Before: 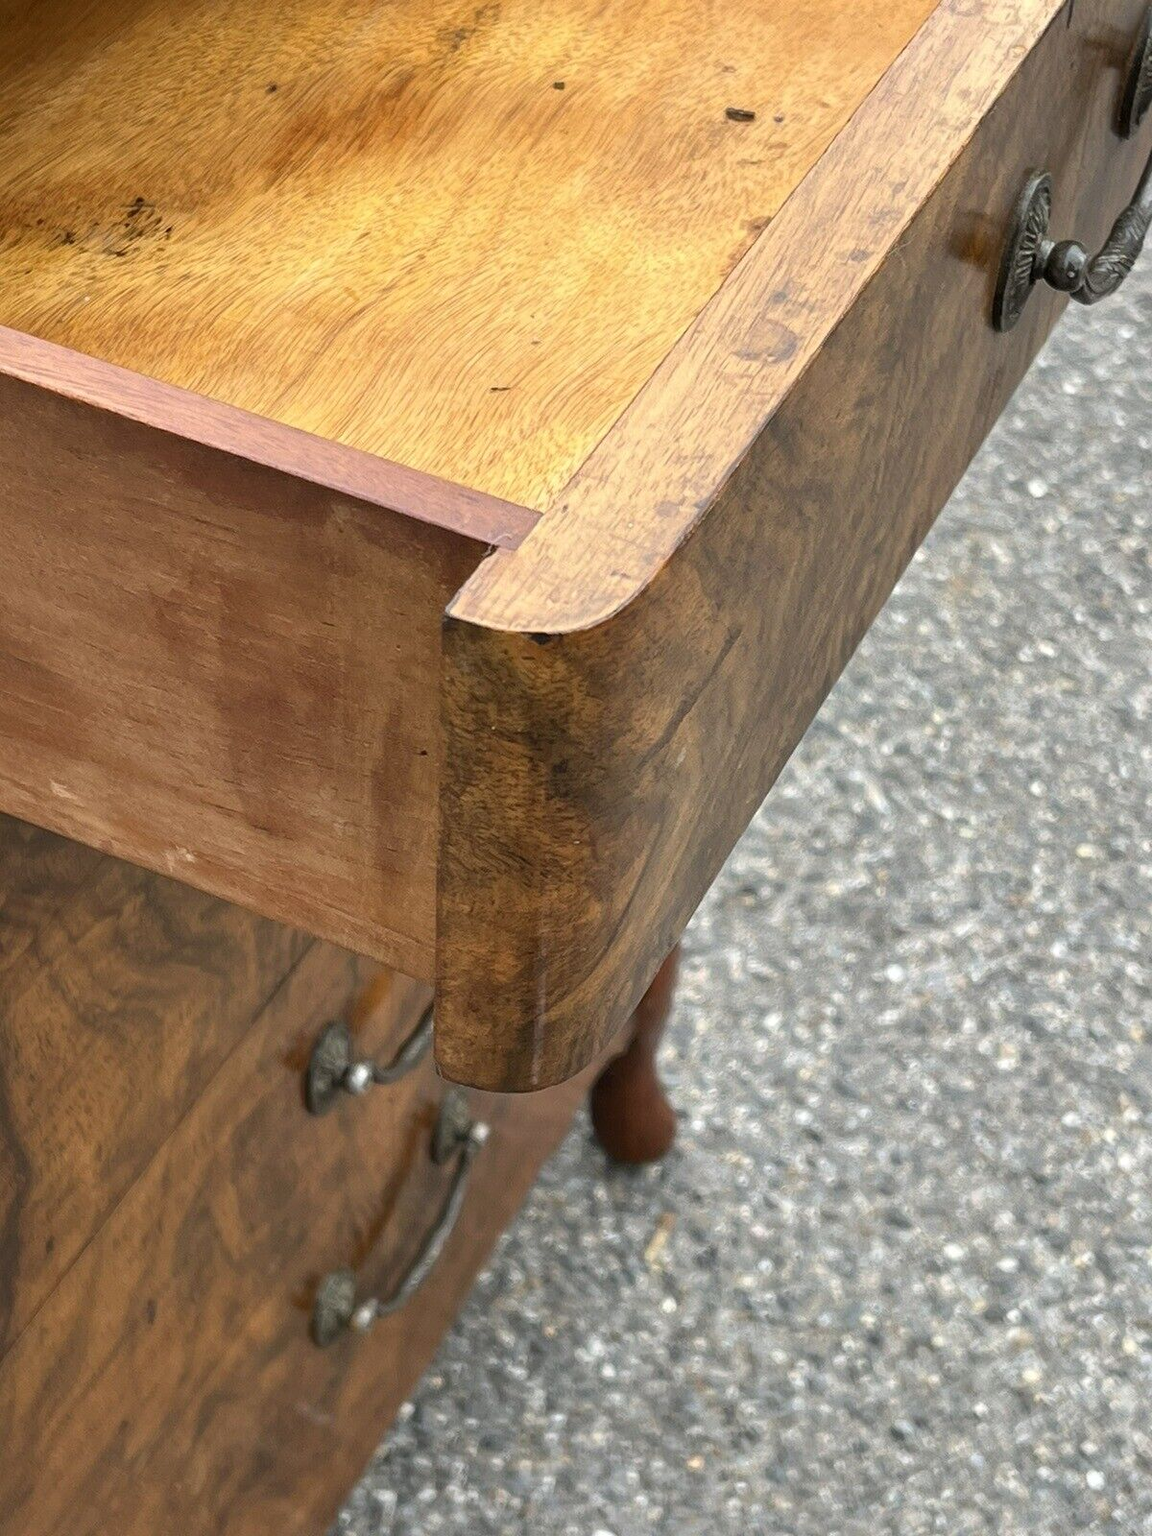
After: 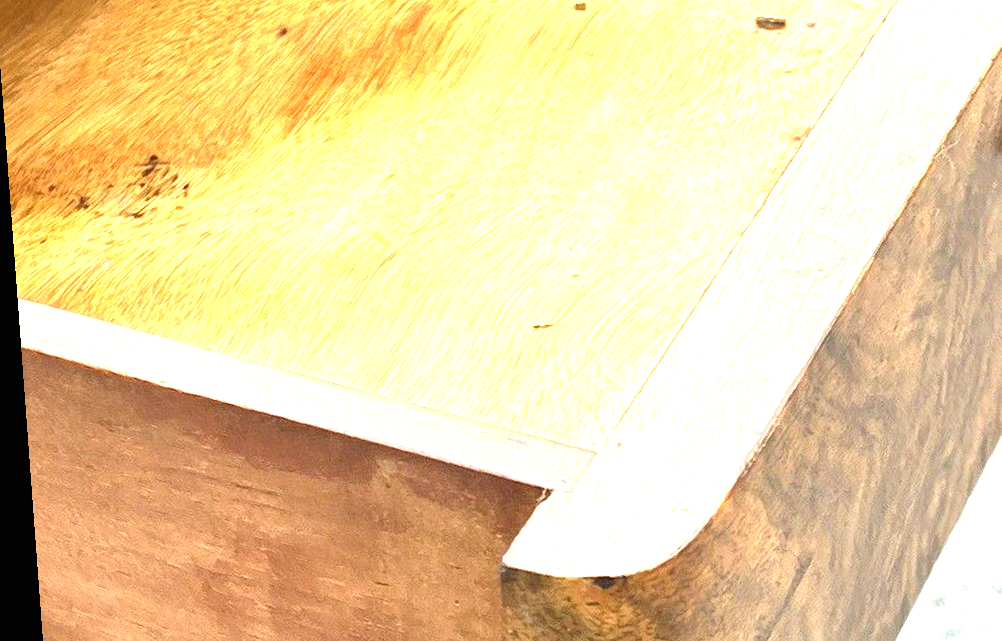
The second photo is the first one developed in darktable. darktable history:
exposure: black level correction 0, exposure 1.741 EV, compensate exposure bias true, compensate highlight preservation false
crop: left 0.579%, top 7.627%, right 23.167%, bottom 54.275%
base curve: preserve colors none
rotate and perspective: rotation -4.25°, automatic cropping off
